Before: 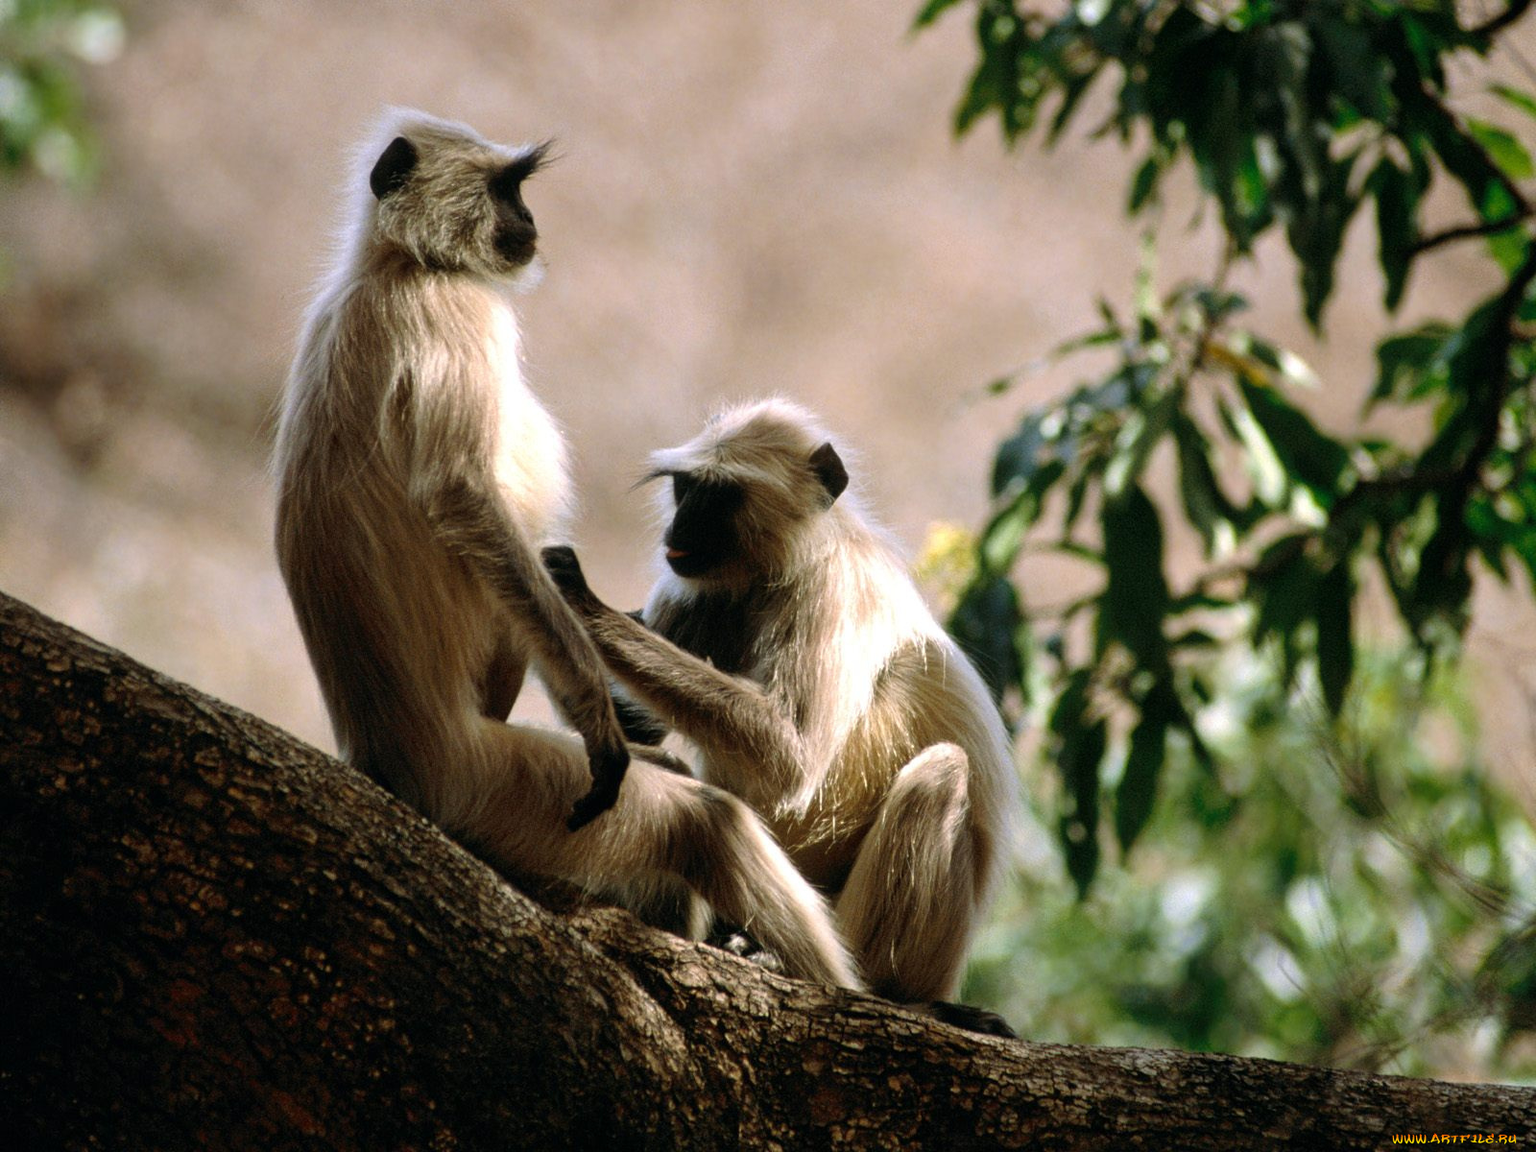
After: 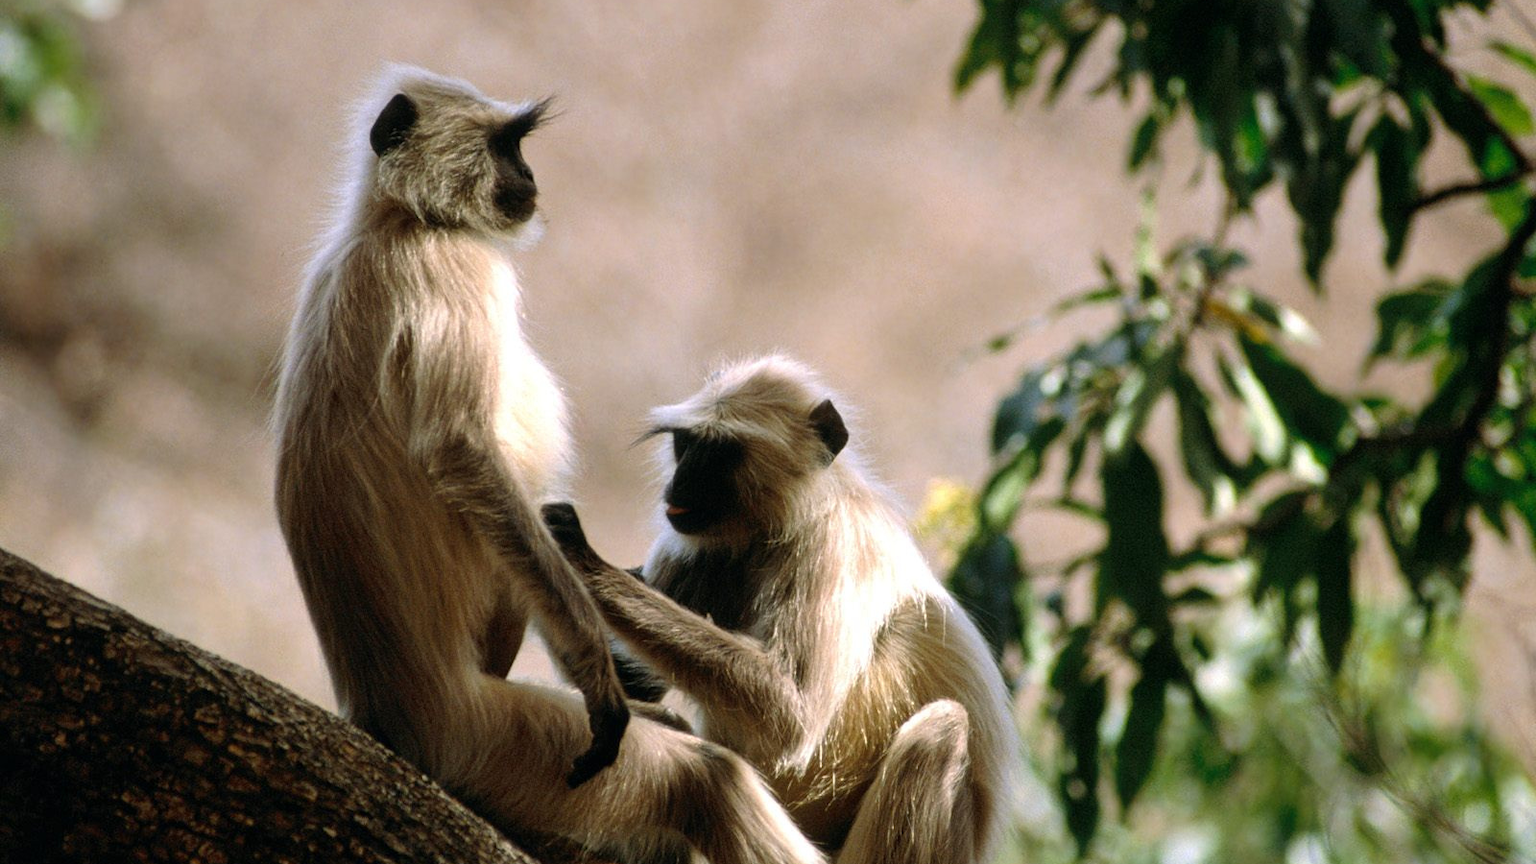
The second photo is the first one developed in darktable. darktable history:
crop: top 3.752%, bottom 21.194%
